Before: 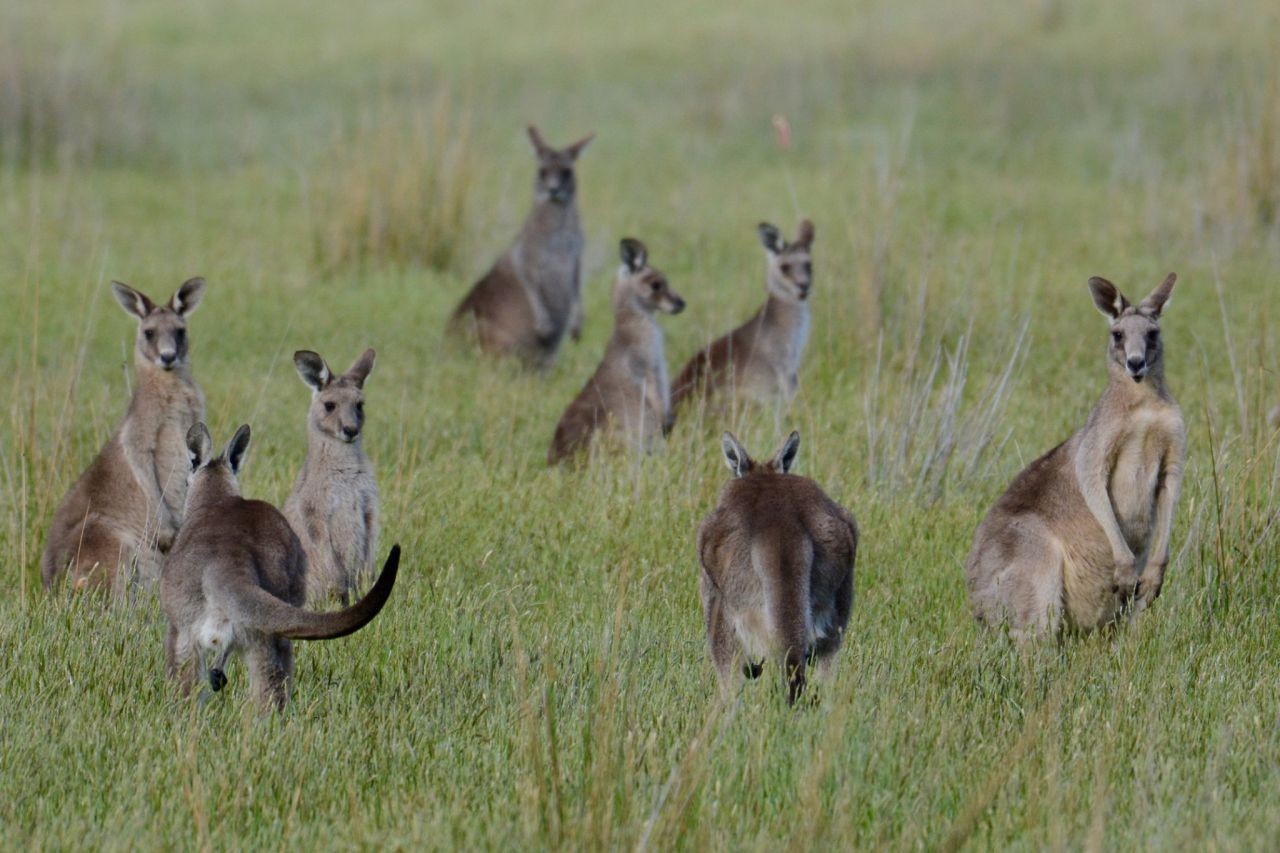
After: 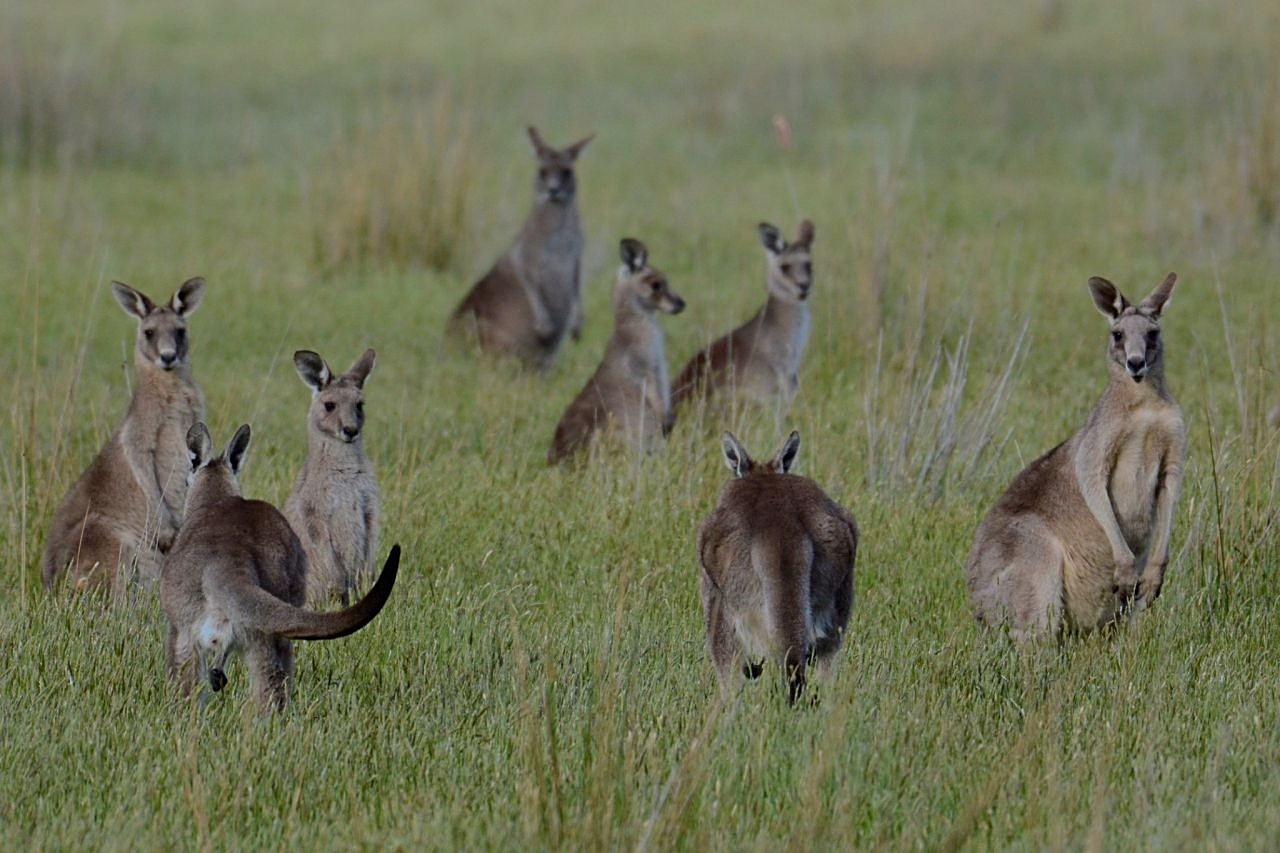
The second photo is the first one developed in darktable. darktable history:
split-toning: shadows › hue 351.18°, shadows › saturation 0.86, highlights › hue 218.82°, highlights › saturation 0.73, balance -19.167
exposure: exposure -0.36 EV, compensate highlight preservation false
sharpen: on, module defaults
